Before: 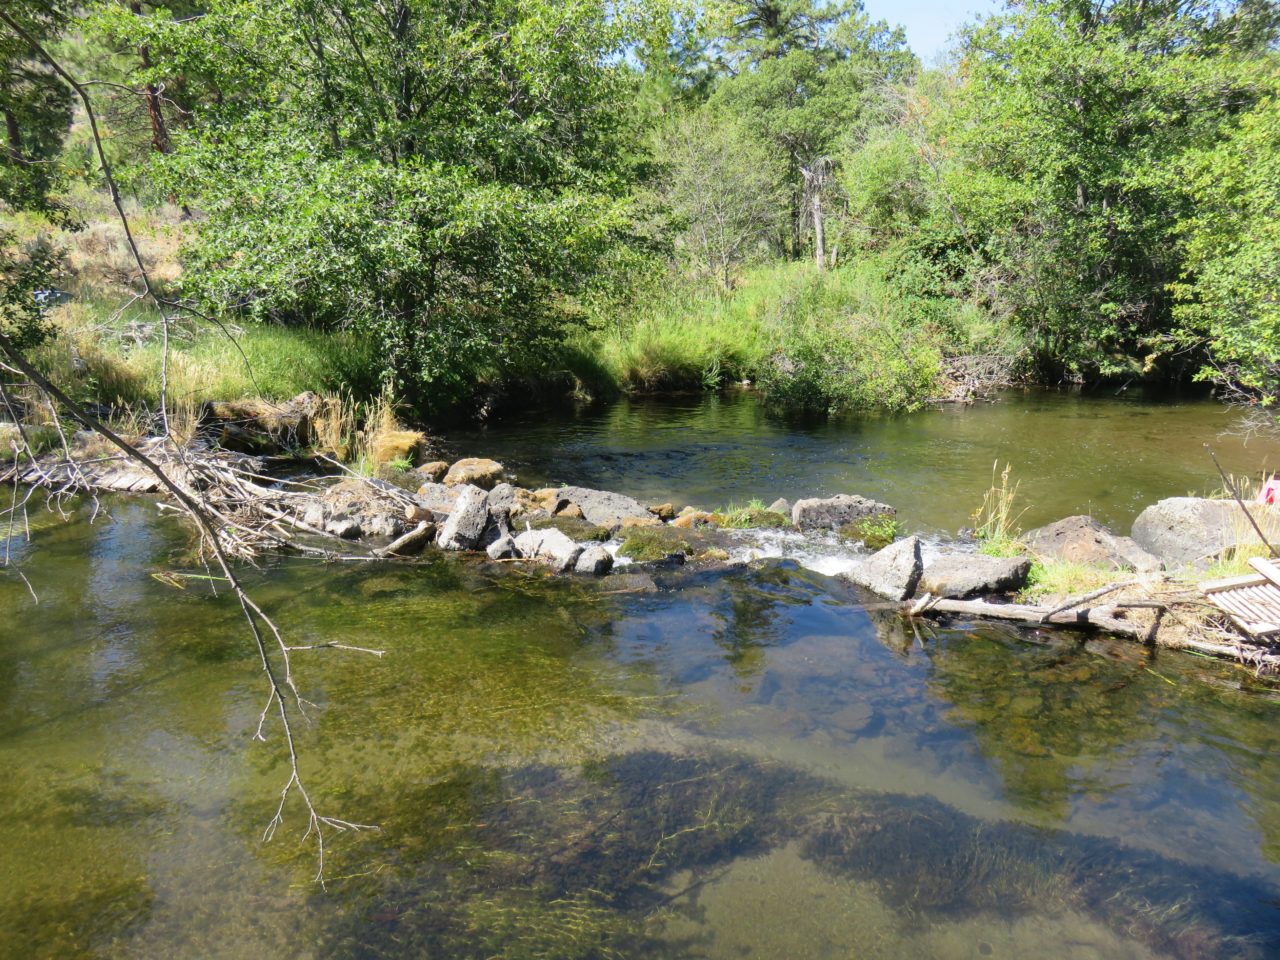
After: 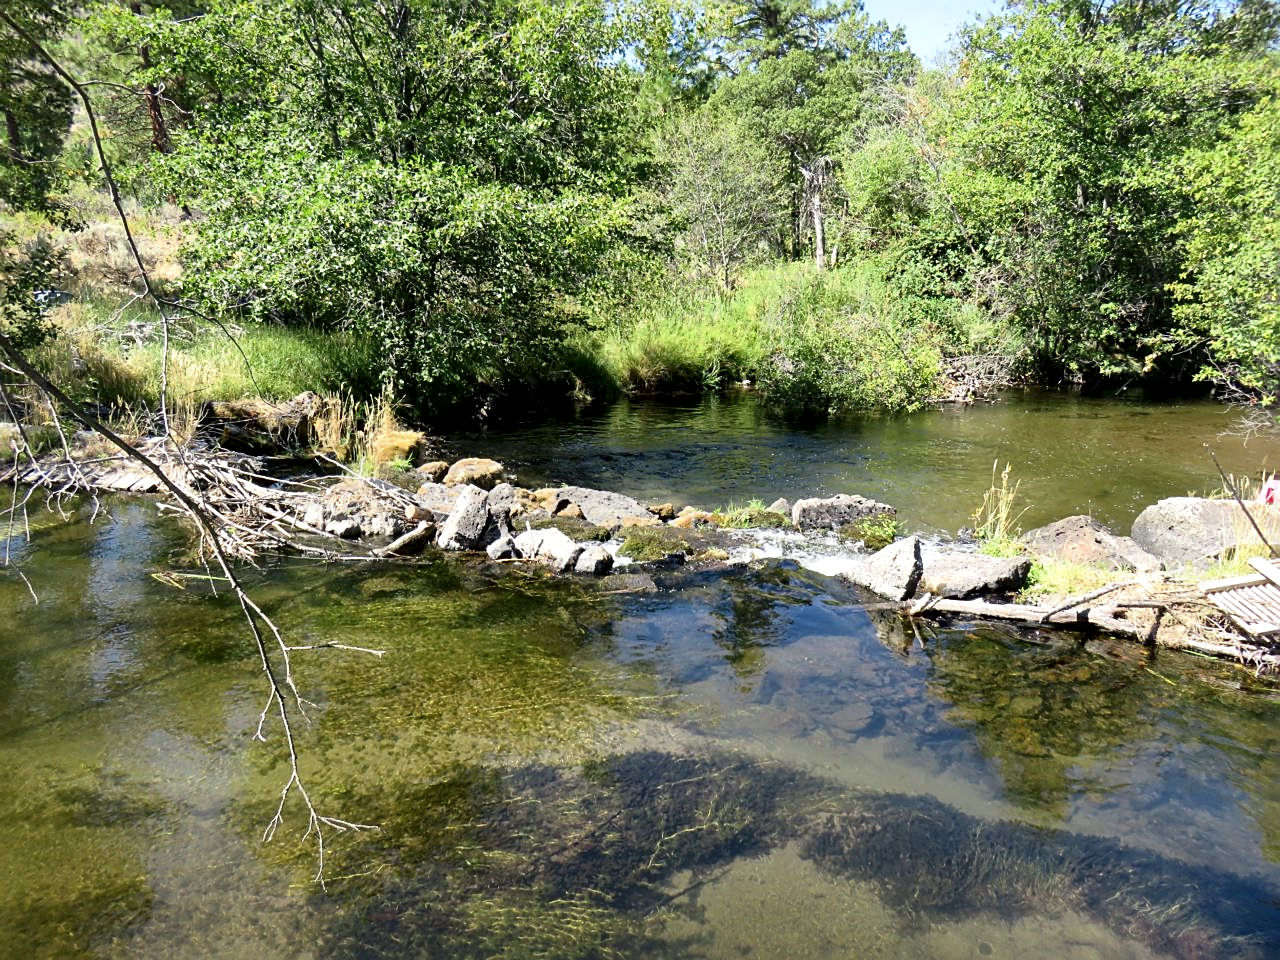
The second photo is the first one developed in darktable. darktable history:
local contrast: mode bilateral grid, contrast 100, coarseness 100, detail 165%, midtone range 0.2
sharpen: on, module defaults
